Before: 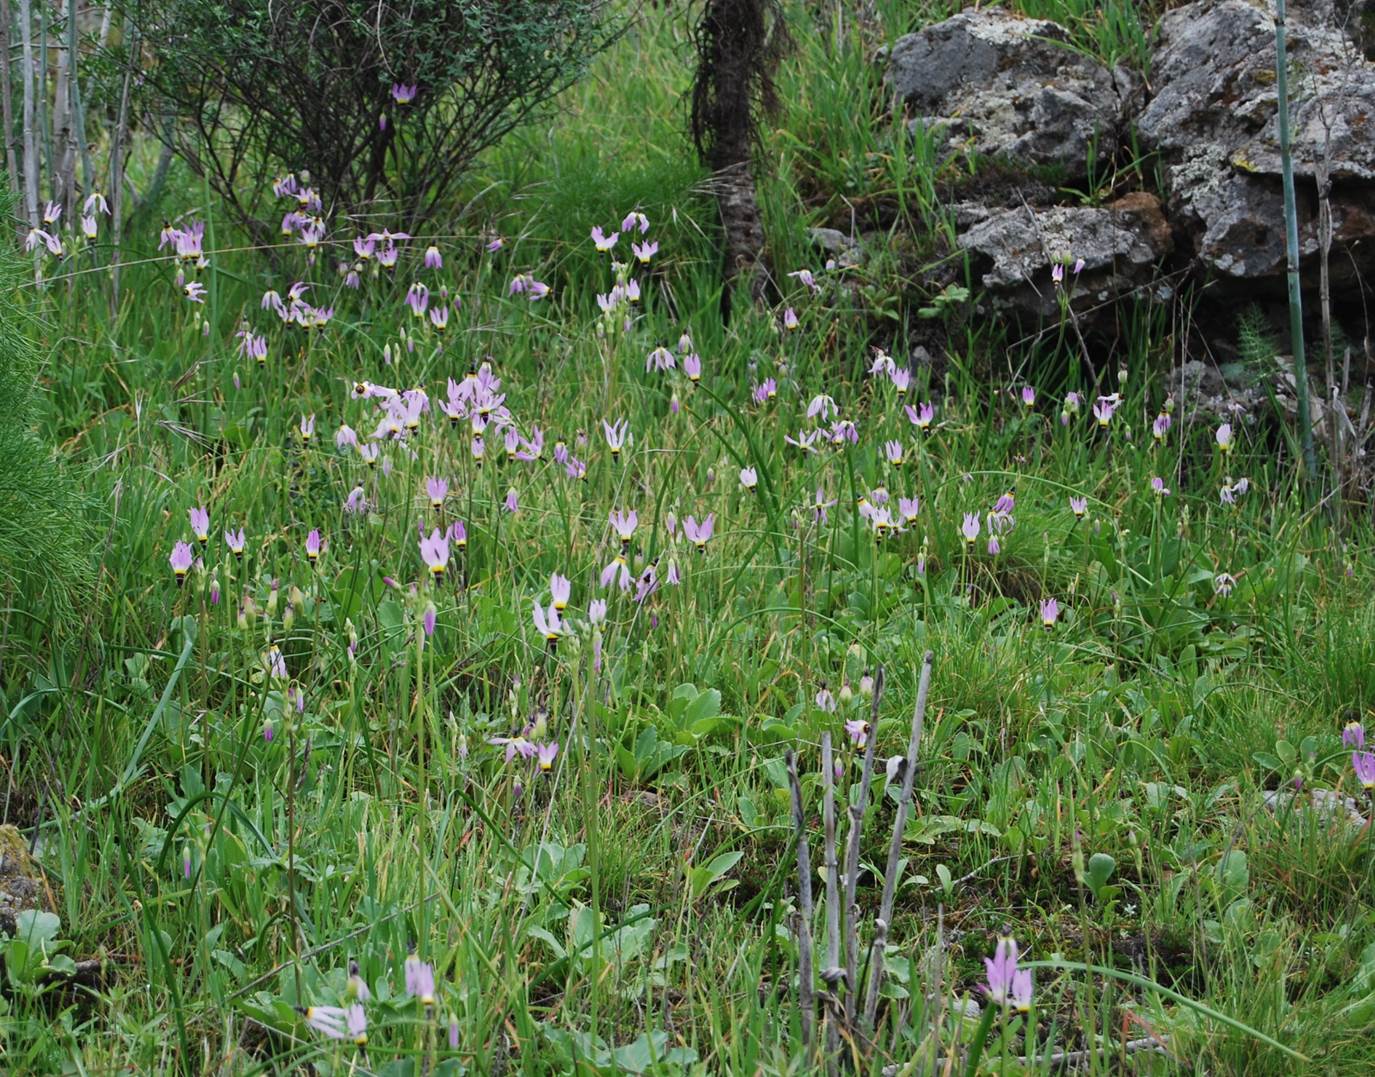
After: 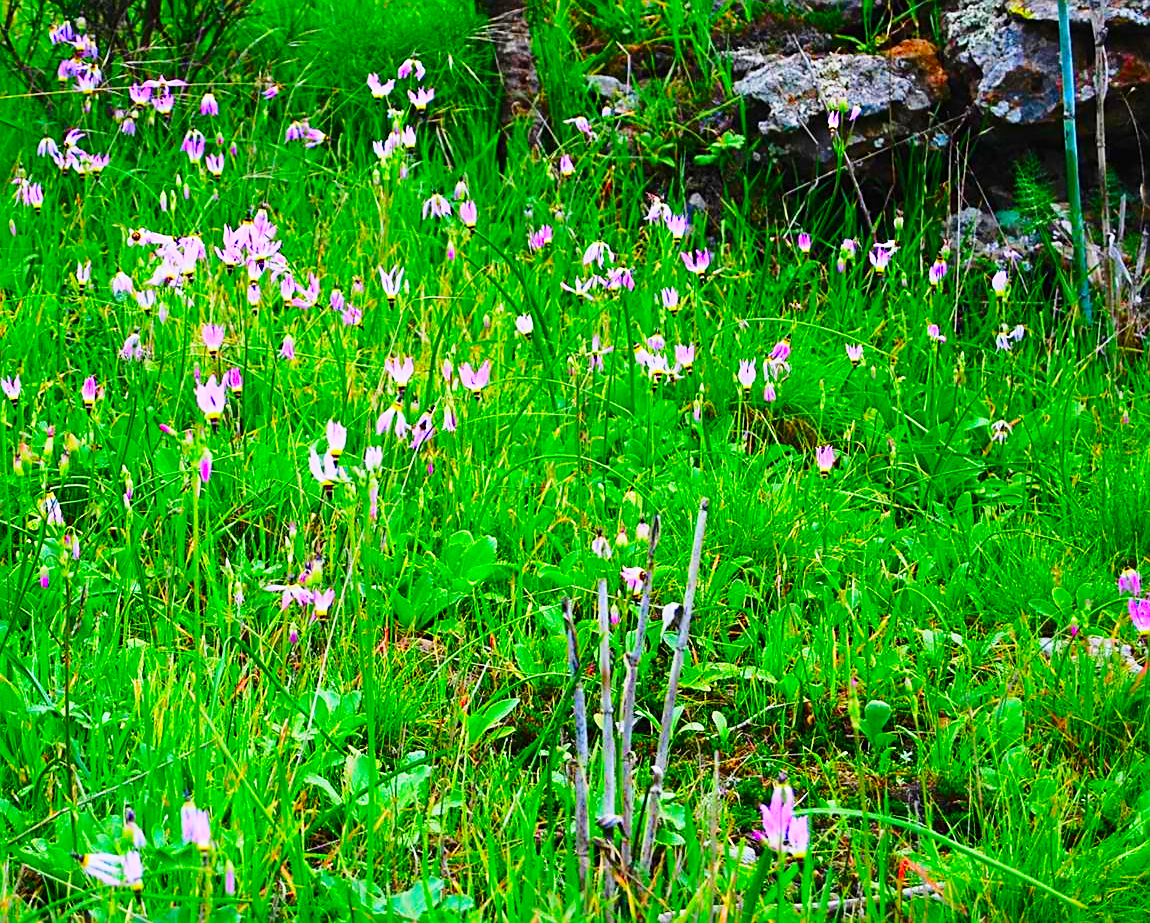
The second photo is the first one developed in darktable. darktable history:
sharpen: on, module defaults
base curve: curves: ch0 [(0, 0) (0.028, 0.03) (0.121, 0.232) (0.46, 0.748) (0.859, 0.968) (1, 1)], preserve colors none
crop: left 16.315%, top 14.246%
color correction: saturation 3
